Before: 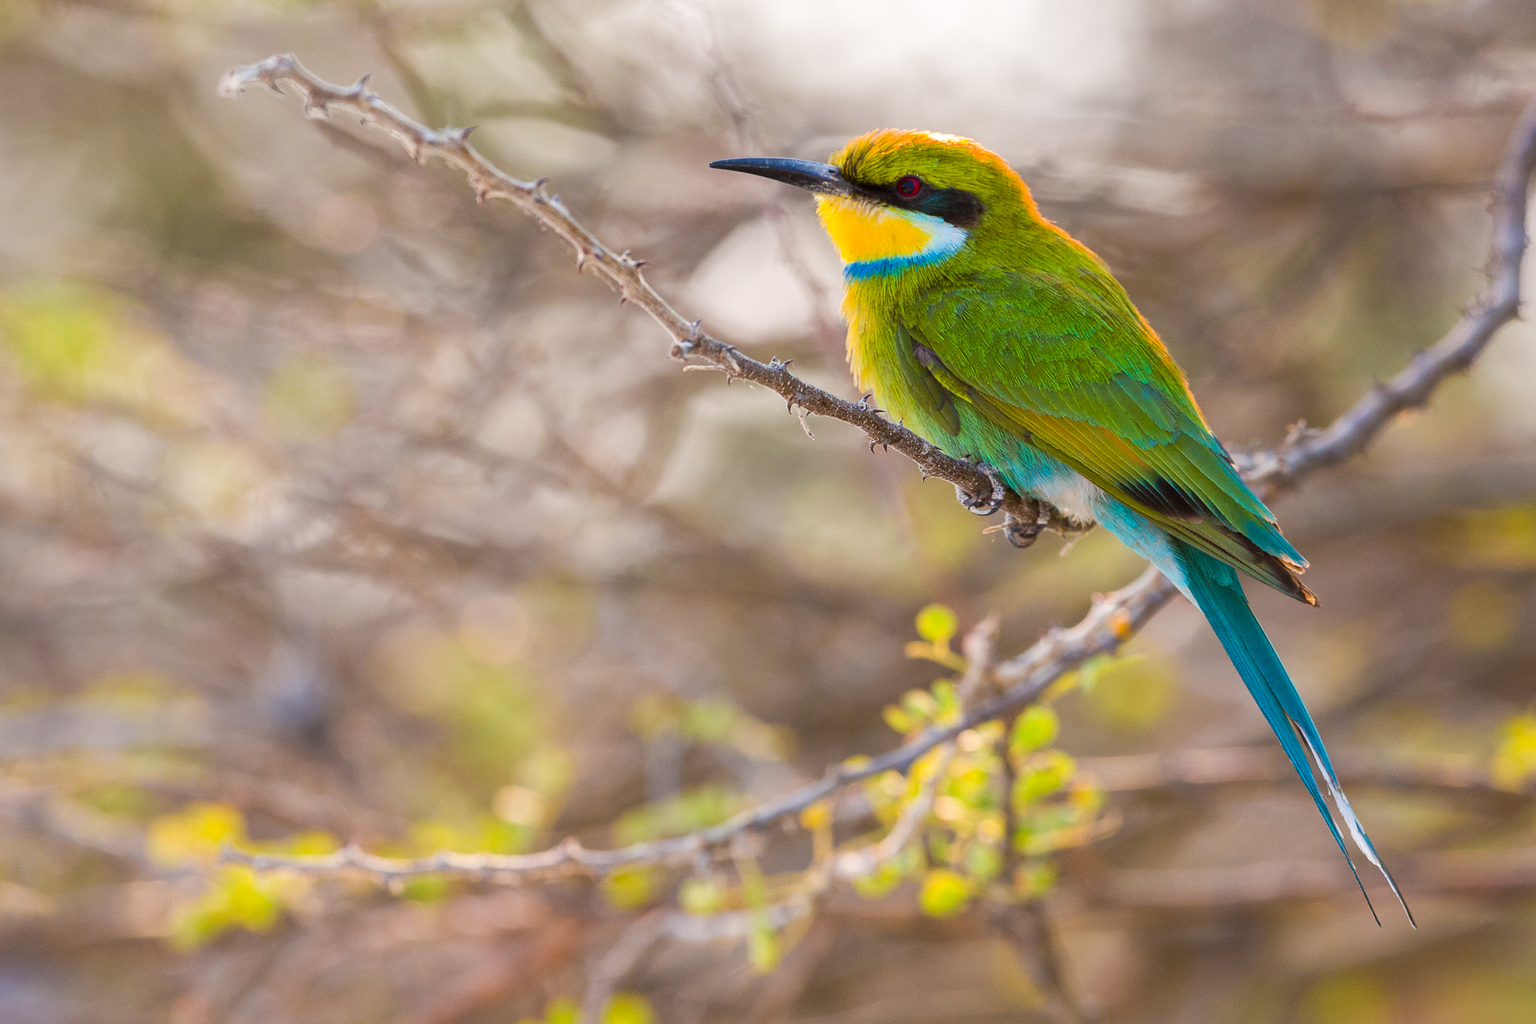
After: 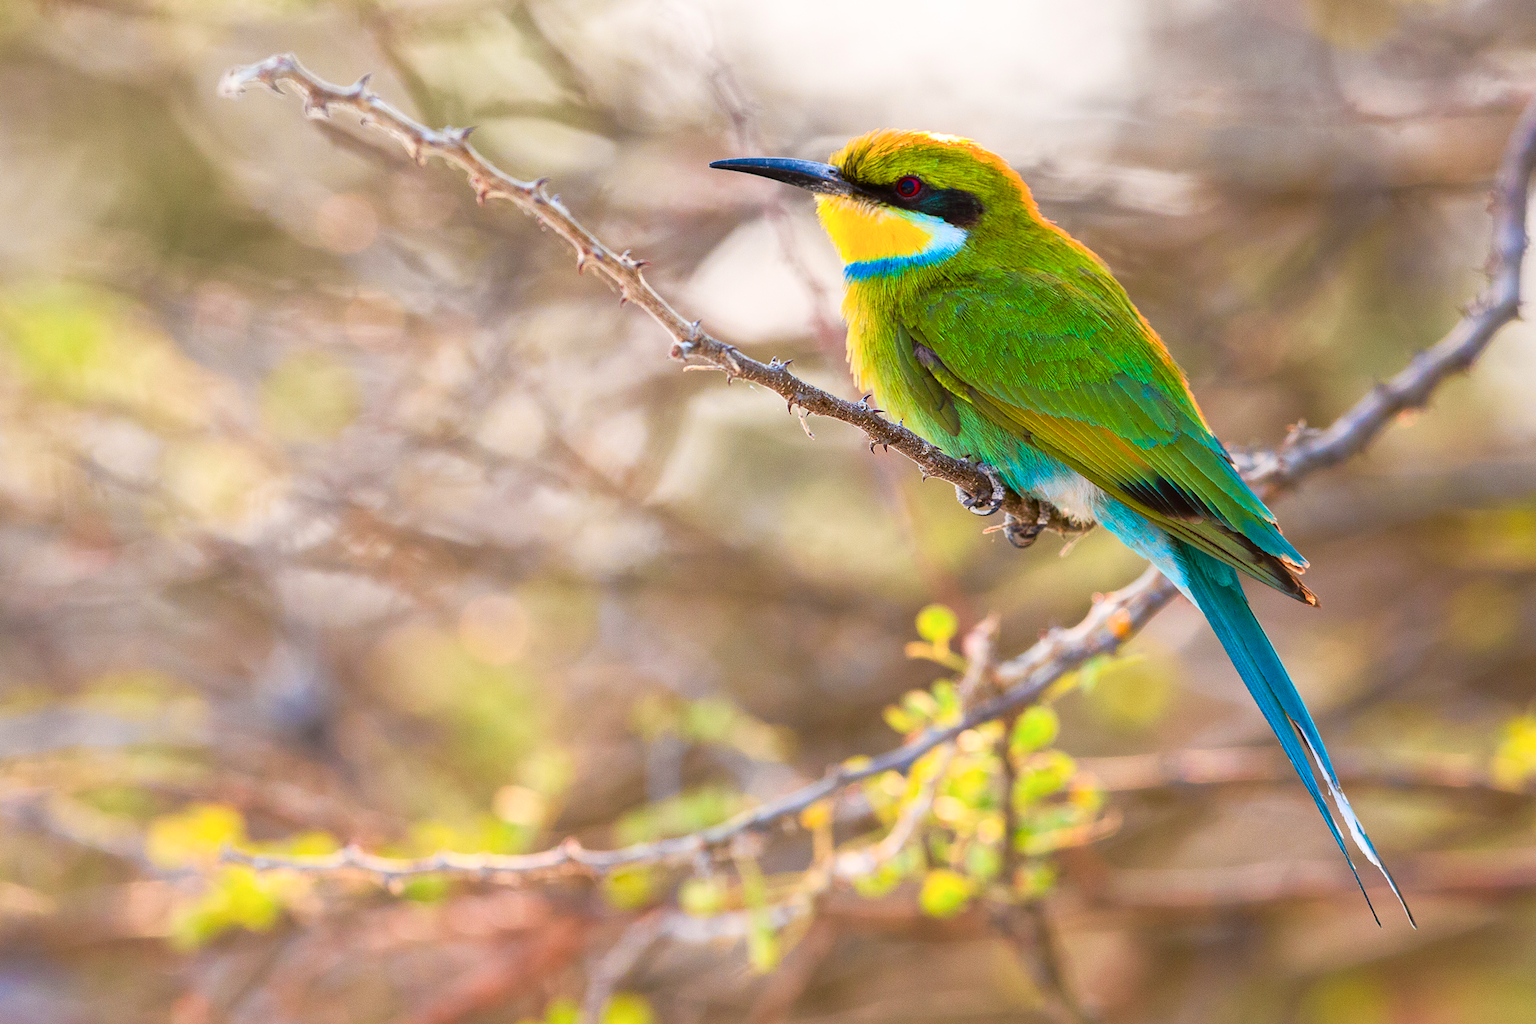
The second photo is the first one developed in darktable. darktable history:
tone curve: curves: ch0 [(0, 0.01) (0.037, 0.032) (0.131, 0.108) (0.275, 0.286) (0.483, 0.517) (0.61, 0.661) (0.697, 0.768) (0.797, 0.876) (0.888, 0.952) (0.997, 0.995)]; ch1 [(0, 0) (0.312, 0.262) (0.425, 0.402) (0.5, 0.5) (0.527, 0.532) (0.556, 0.585) (0.683, 0.706) (0.746, 0.77) (1, 1)]; ch2 [(0, 0) (0.223, 0.185) (0.333, 0.284) (0.432, 0.4) (0.502, 0.502) (0.525, 0.527) (0.545, 0.564) (0.587, 0.613) (0.636, 0.654) (0.711, 0.729) (0.845, 0.855) (0.998, 0.977)], color space Lab, independent channels, preserve colors none
